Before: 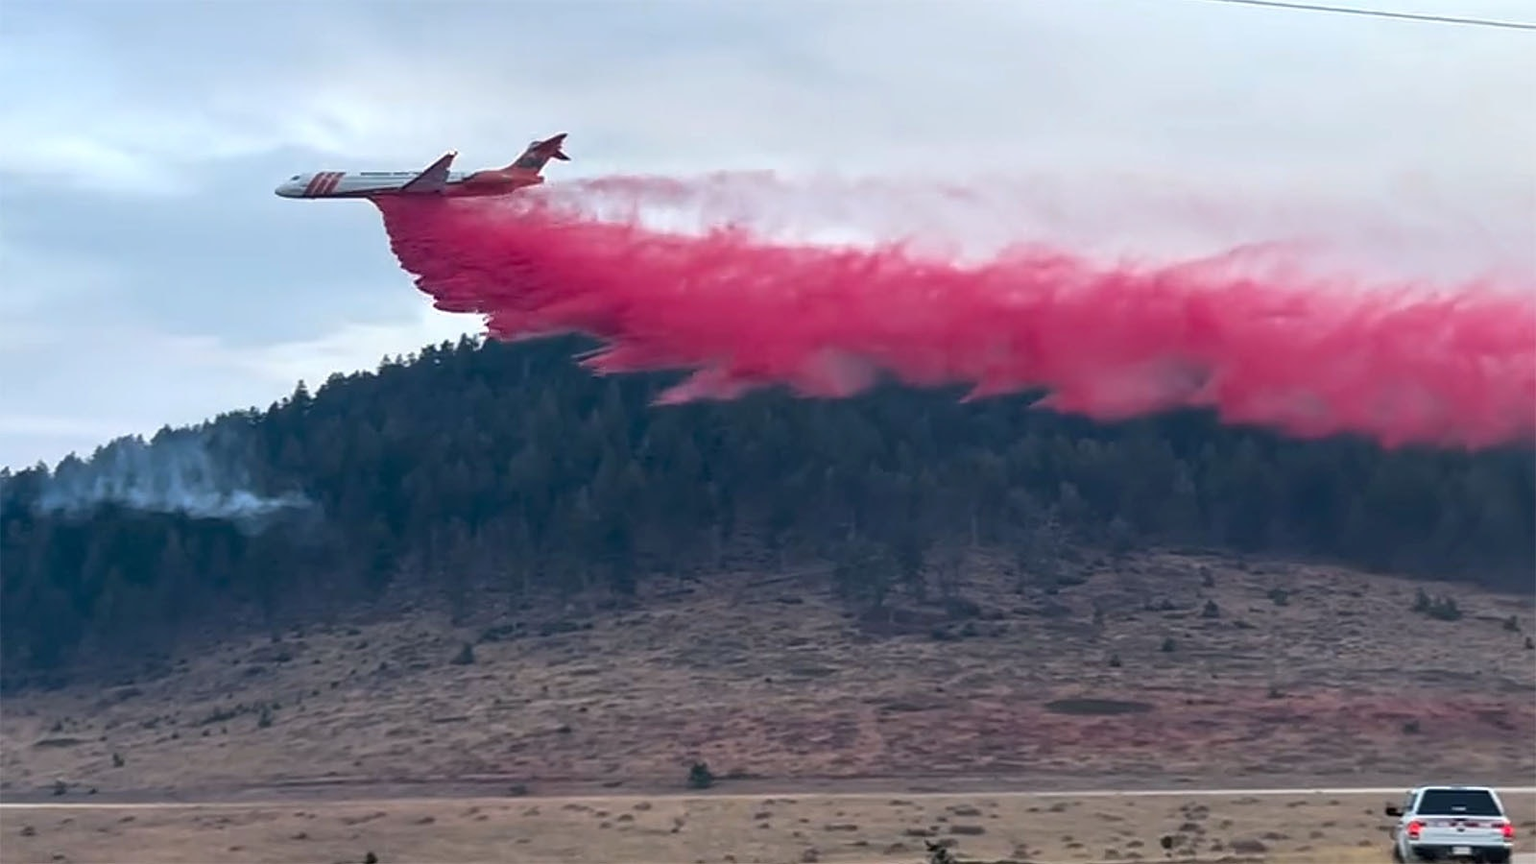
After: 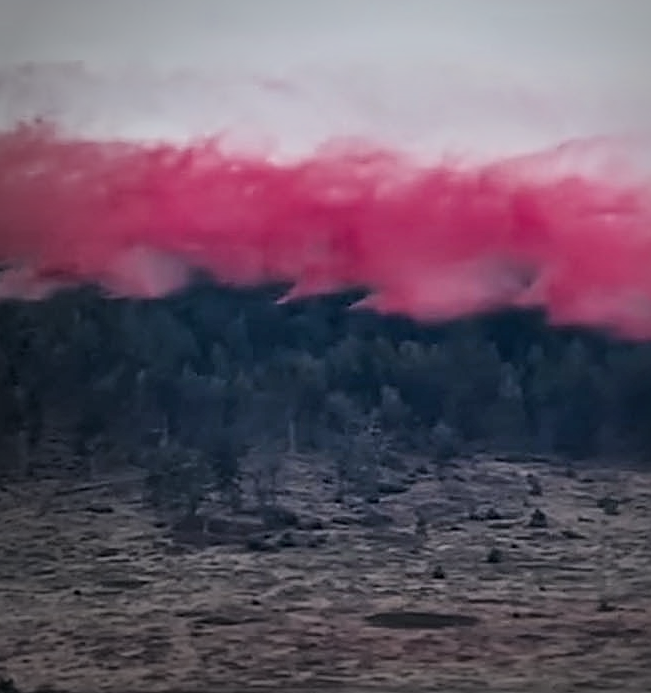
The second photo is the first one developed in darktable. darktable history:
local contrast: mode bilateral grid, contrast 25, coarseness 61, detail 151%, midtone range 0.2
crop: left 45.247%, top 12.91%, right 14.059%, bottom 10.022%
sharpen: on, module defaults
vignetting: fall-off start 67.44%, fall-off radius 67.26%, center (0.22, -0.229), automatic ratio true
filmic rgb: black relative exposure -6.96 EV, white relative exposure 5.68 EV, hardness 2.86
